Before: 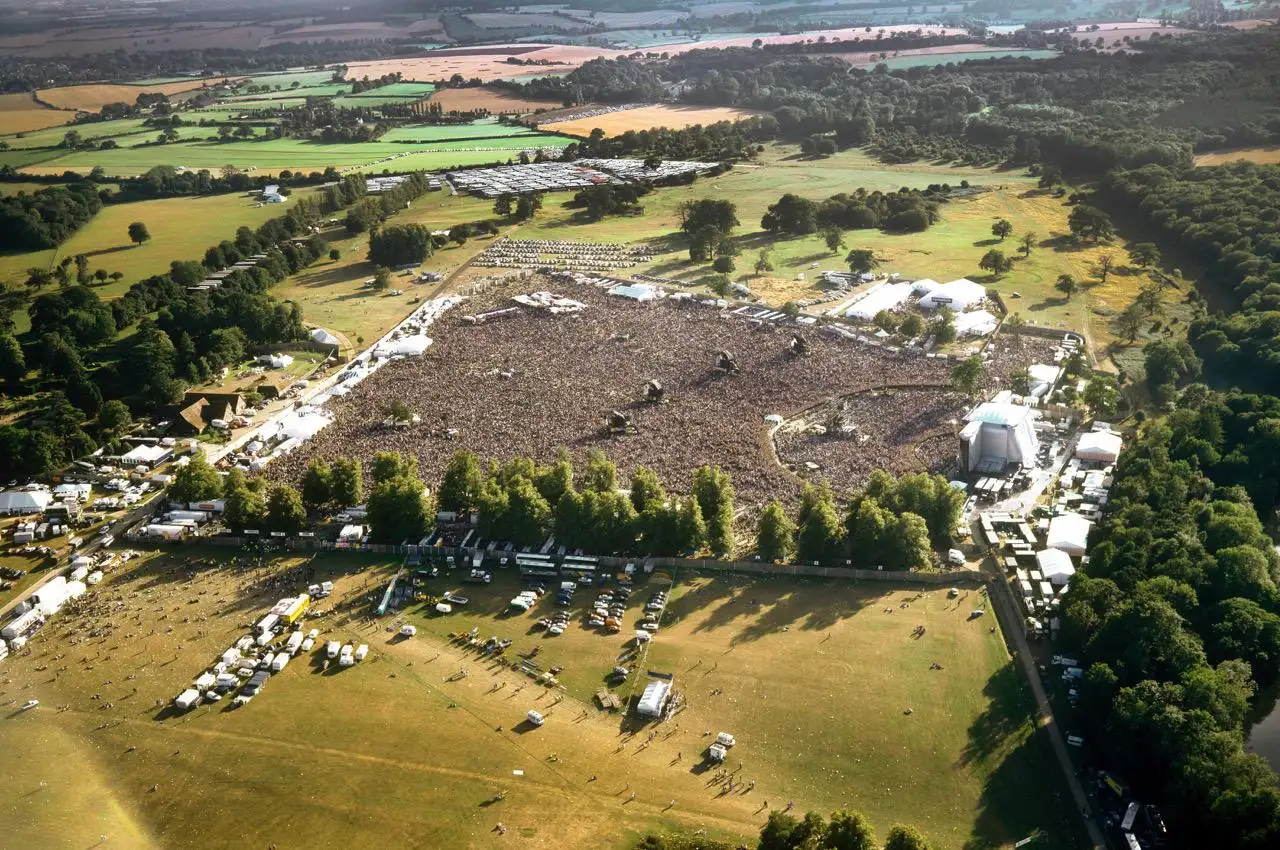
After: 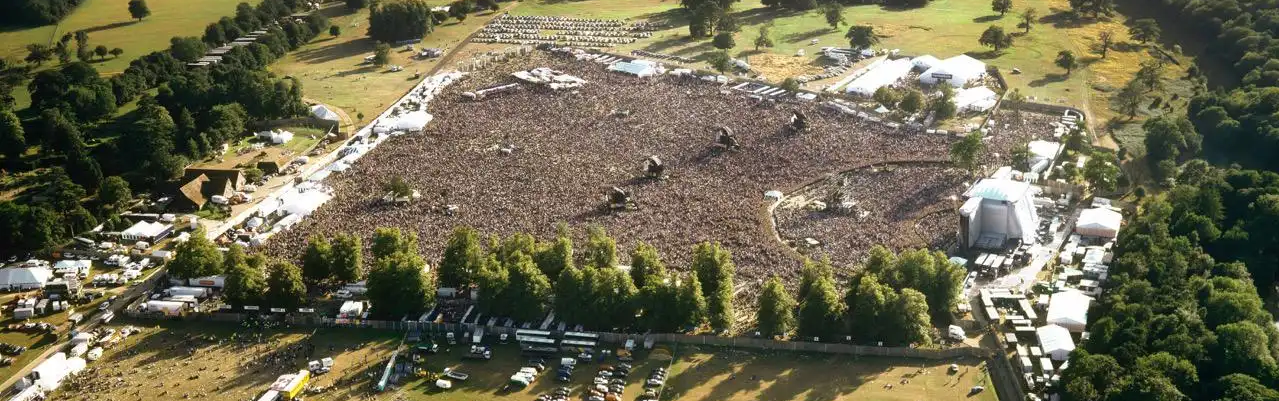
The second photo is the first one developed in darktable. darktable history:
crop and rotate: top 26.539%, bottom 26.225%
